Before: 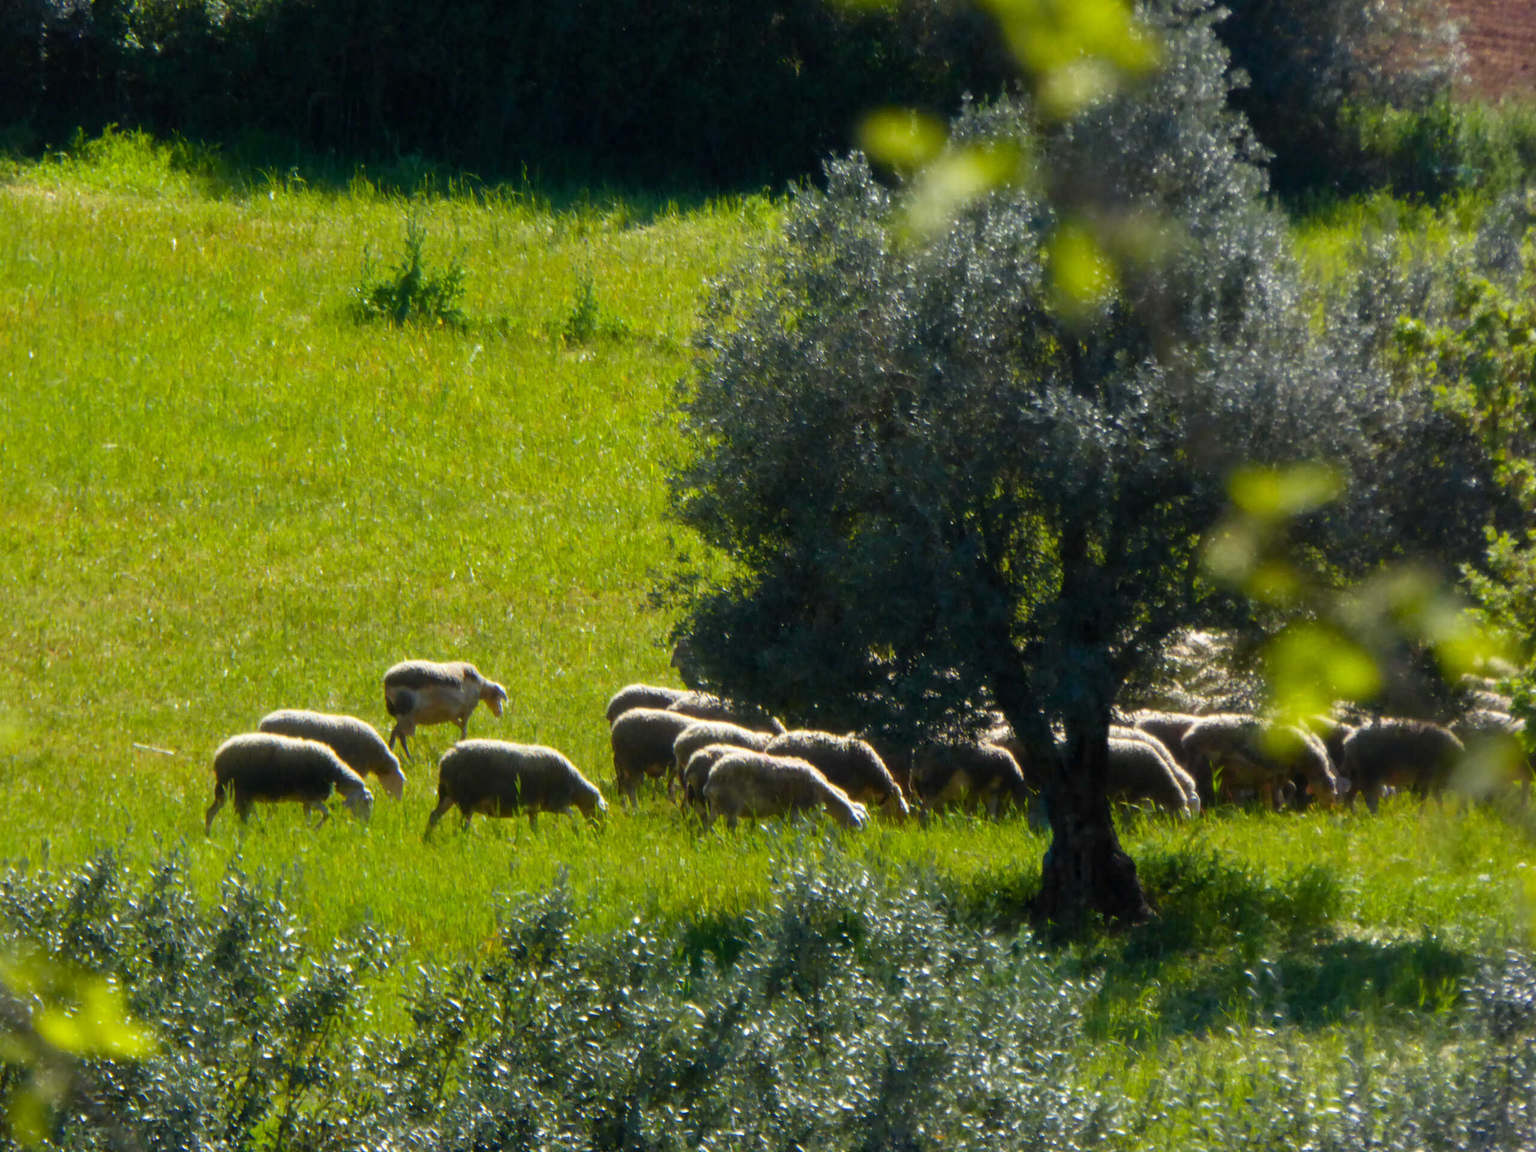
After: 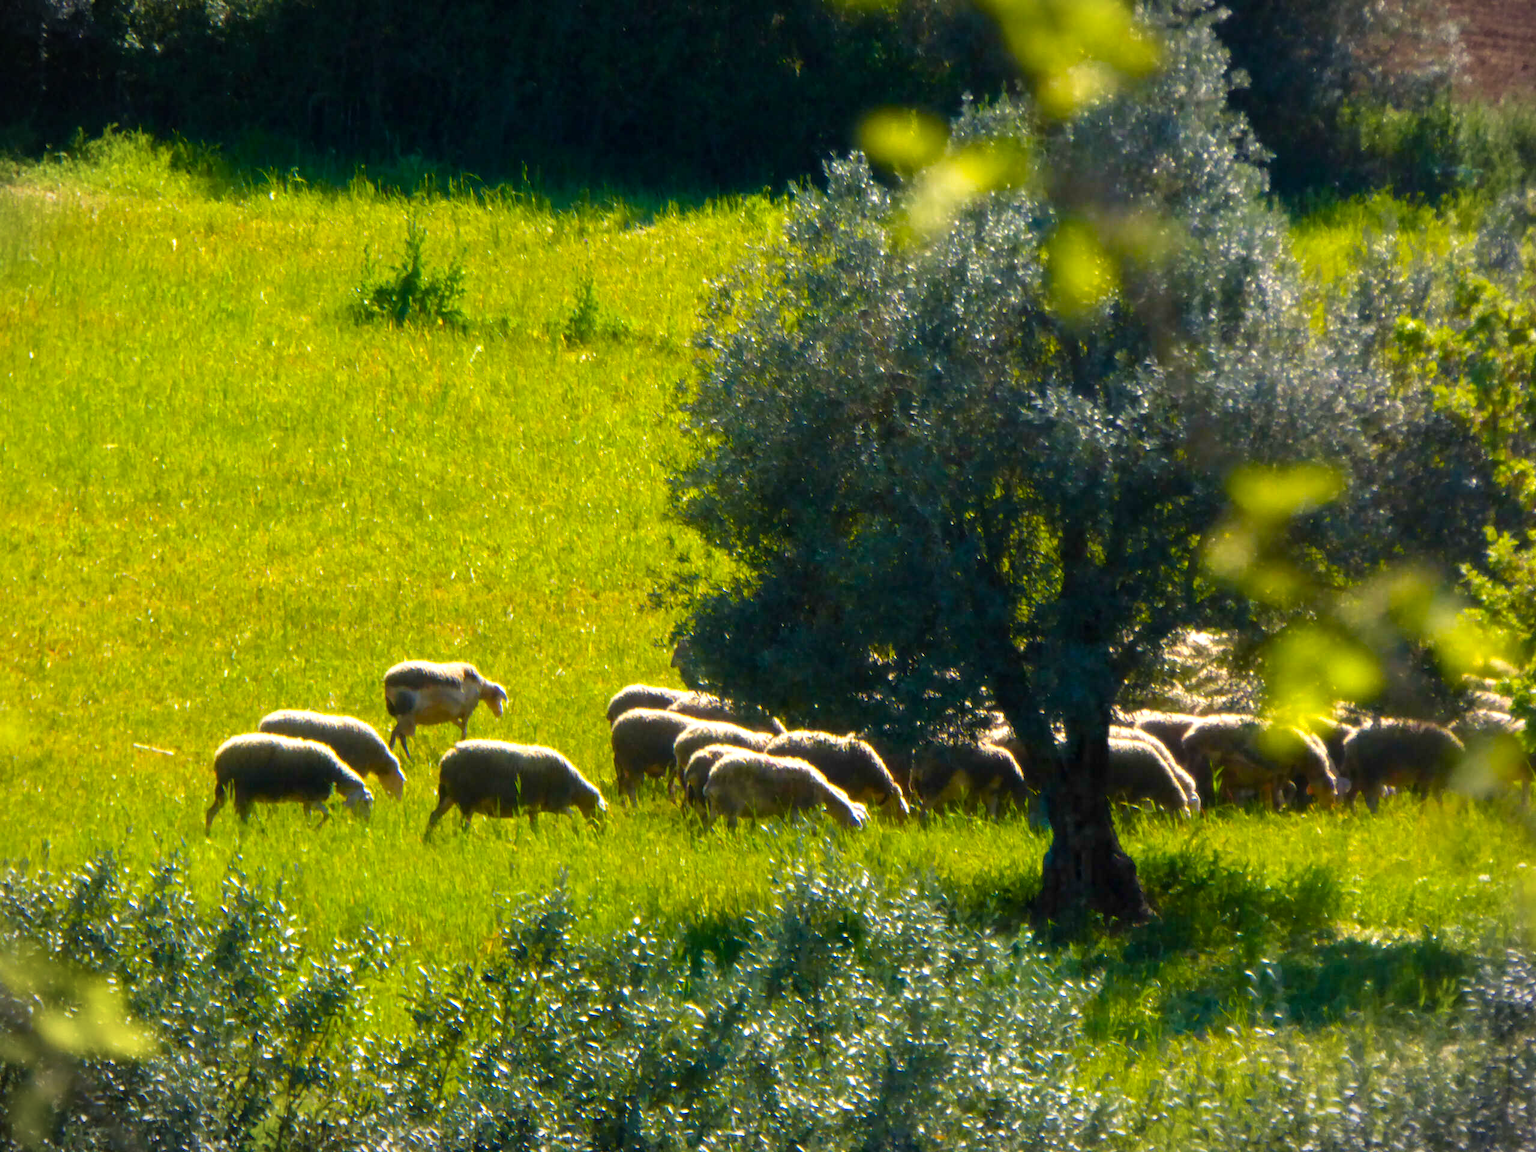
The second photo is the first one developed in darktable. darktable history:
color balance rgb: highlights gain › chroma 3.024%, highlights gain › hue 60.04°, perceptual saturation grading › global saturation 19.673%, perceptual brilliance grading › global brilliance 17.776%, global vibrance 14.364%
velvia: strength 22.15%
vignetting: fall-off start 100.91%, brightness -0.575, width/height ratio 1.305
